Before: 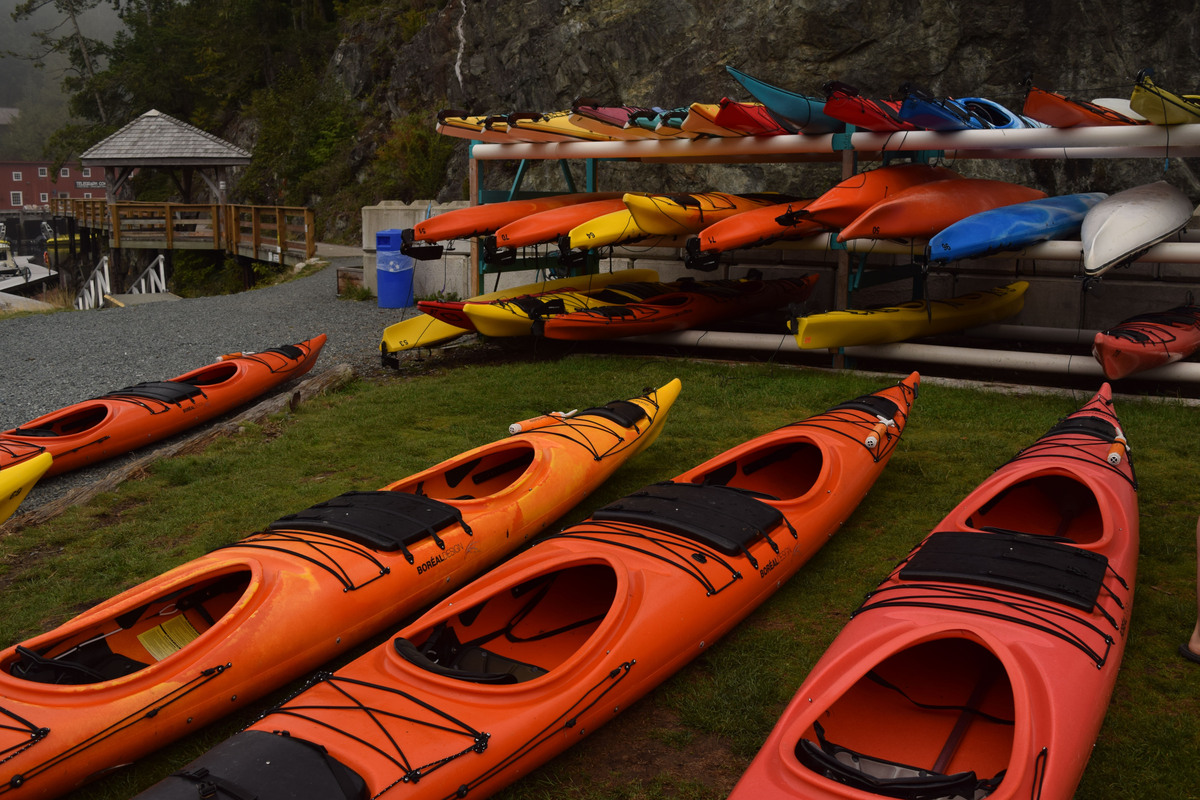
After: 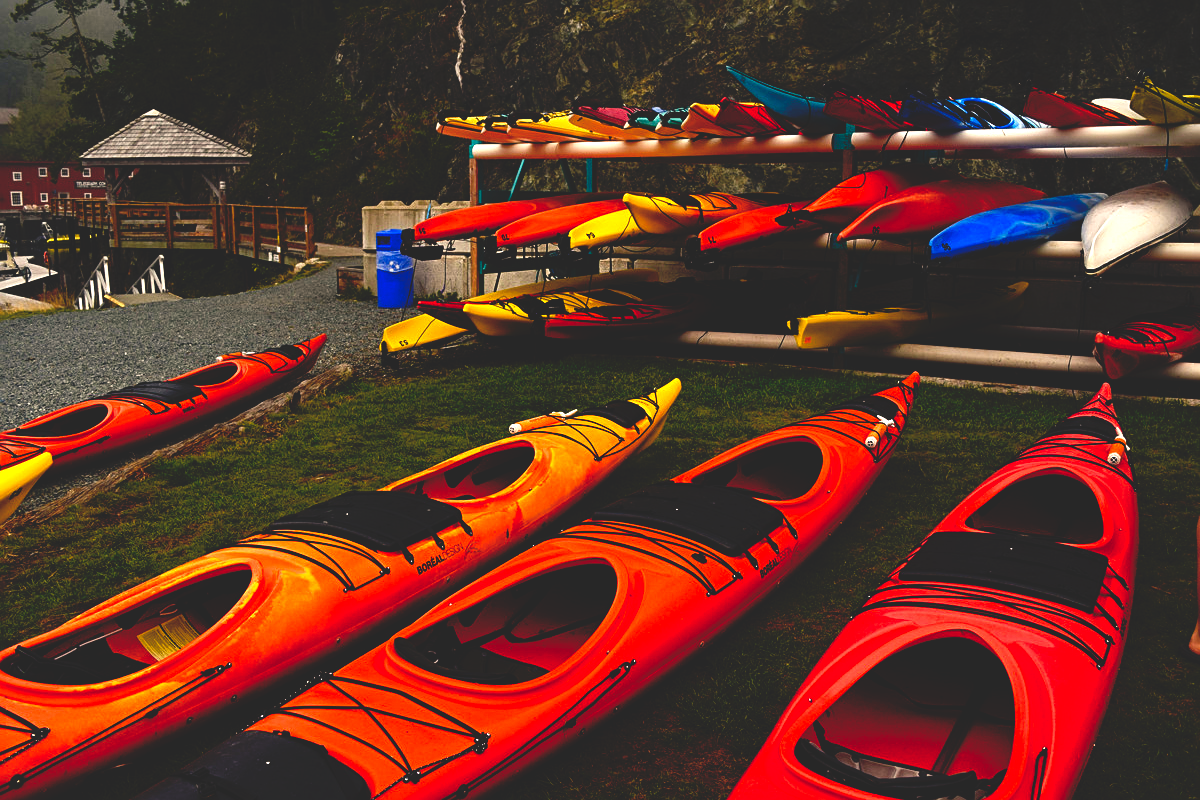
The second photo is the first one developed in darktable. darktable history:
white balance: emerald 1
color balance rgb: shadows lift › chroma 3%, shadows lift › hue 240.84°, highlights gain › chroma 3%, highlights gain › hue 73.2°, global offset › luminance -0.5%, perceptual saturation grading › global saturation 20%, perceptual saturation grading › highlights -25%, perceptual saturation grading › shadows 50%, global vibrance 25.26%
exposure: black level correction 0.001, exposure 1.116 EV, compensate highlight preservation false
sharpen: radius 2.167, amount 0.381, threshold 0
base curve: curves: ch0 [(0, 0.02) (0.083, 0.036) (1, 1)], preserve colors none
